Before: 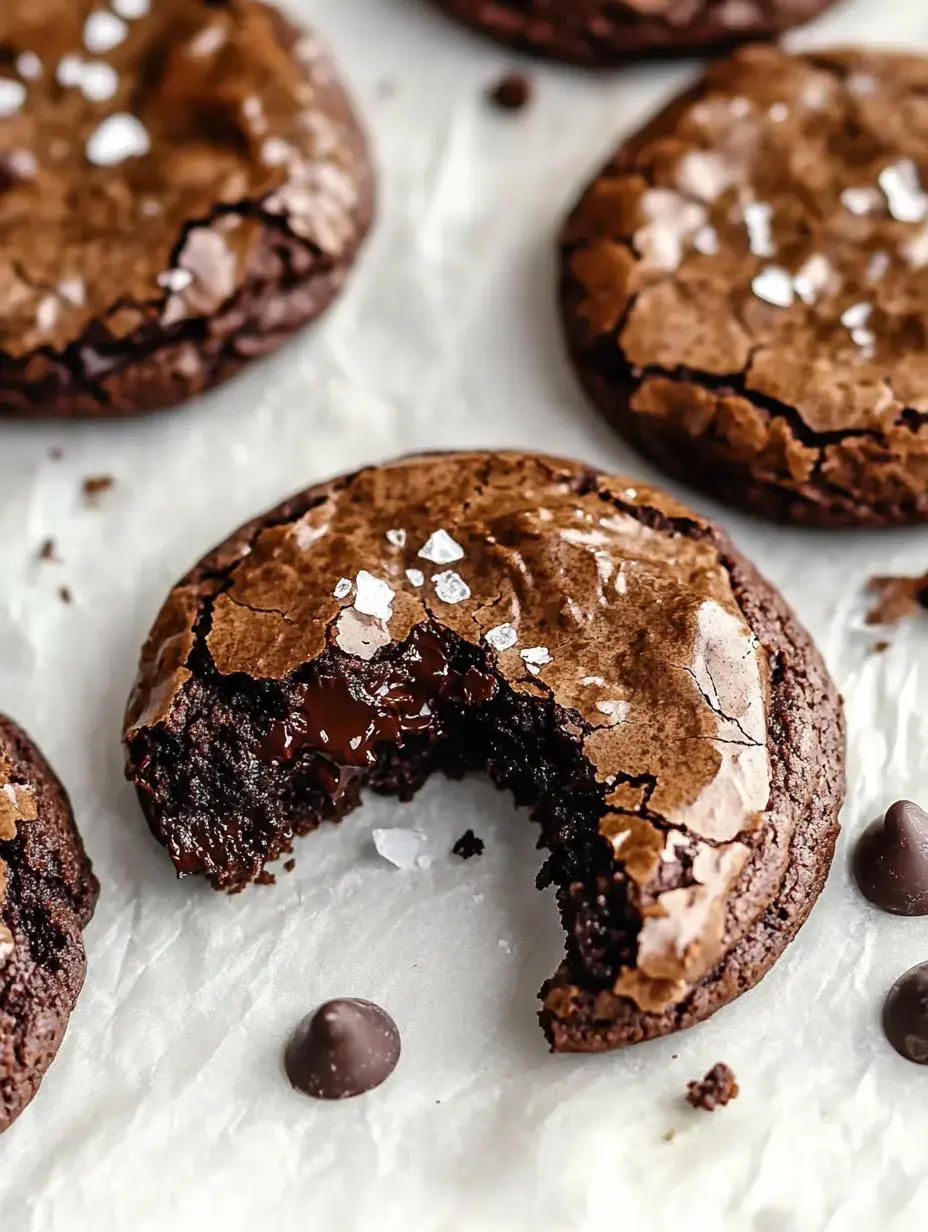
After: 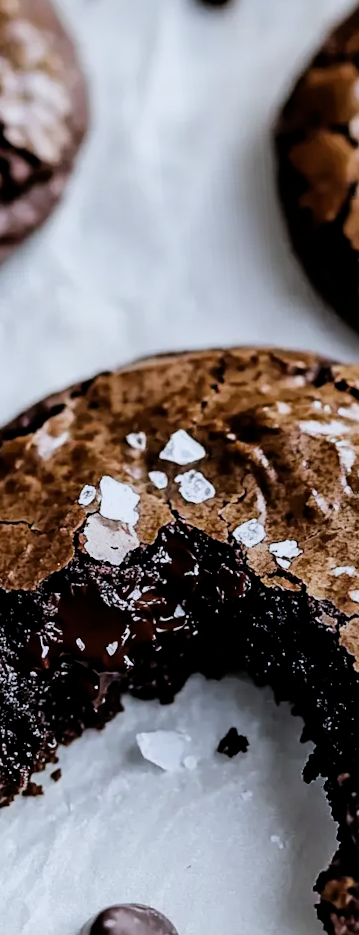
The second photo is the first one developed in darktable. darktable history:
crop and rotate: left 29.476%, top 10.214%, right 35.32%, bottom 17.333%
filmic rgb: black relative exposure -5 EV, white relative exposure 3.5 EV, hardness 3.19, contrast 1.2, highlights saturation mix -50%
rotate and perspective: rotation -4.2°, shear 0.006, automatic cropping off
white balance: red 0.926, green 1.003, blue 1.133
